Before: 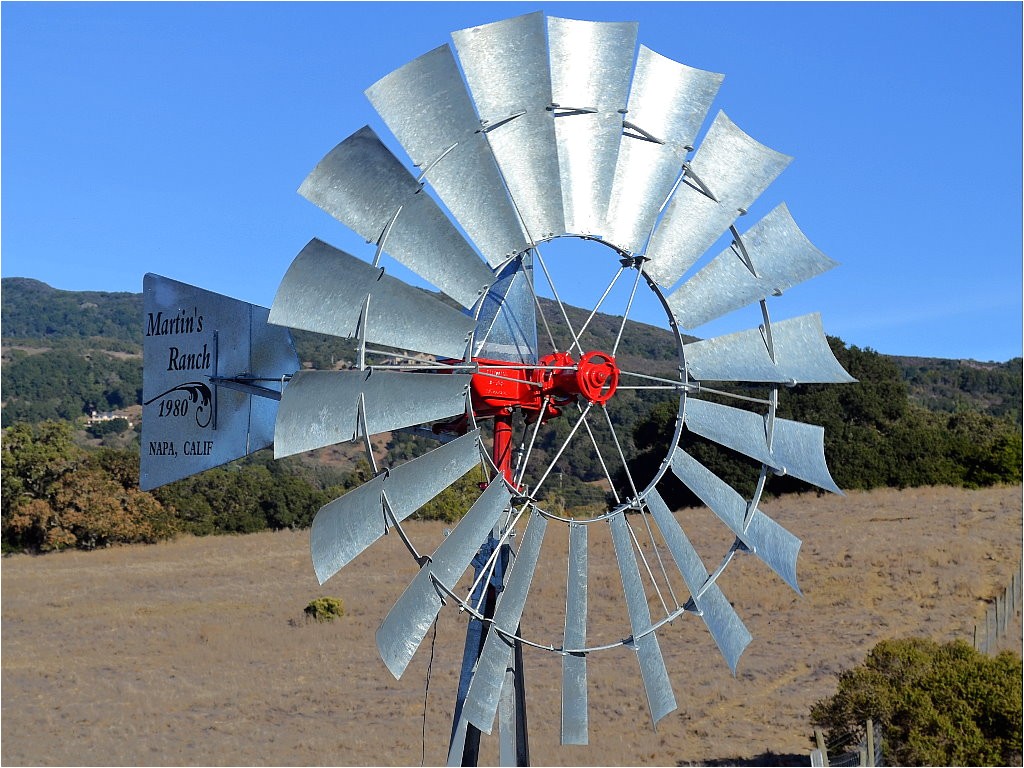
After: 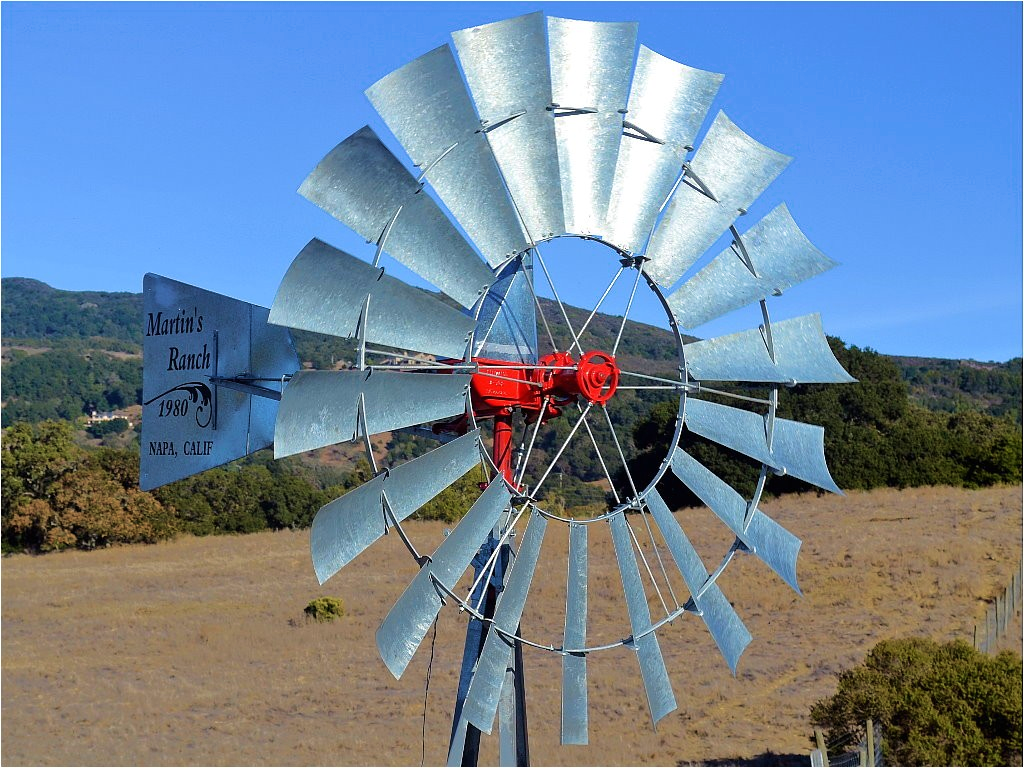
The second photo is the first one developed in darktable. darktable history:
velvia: strength 44.59%
